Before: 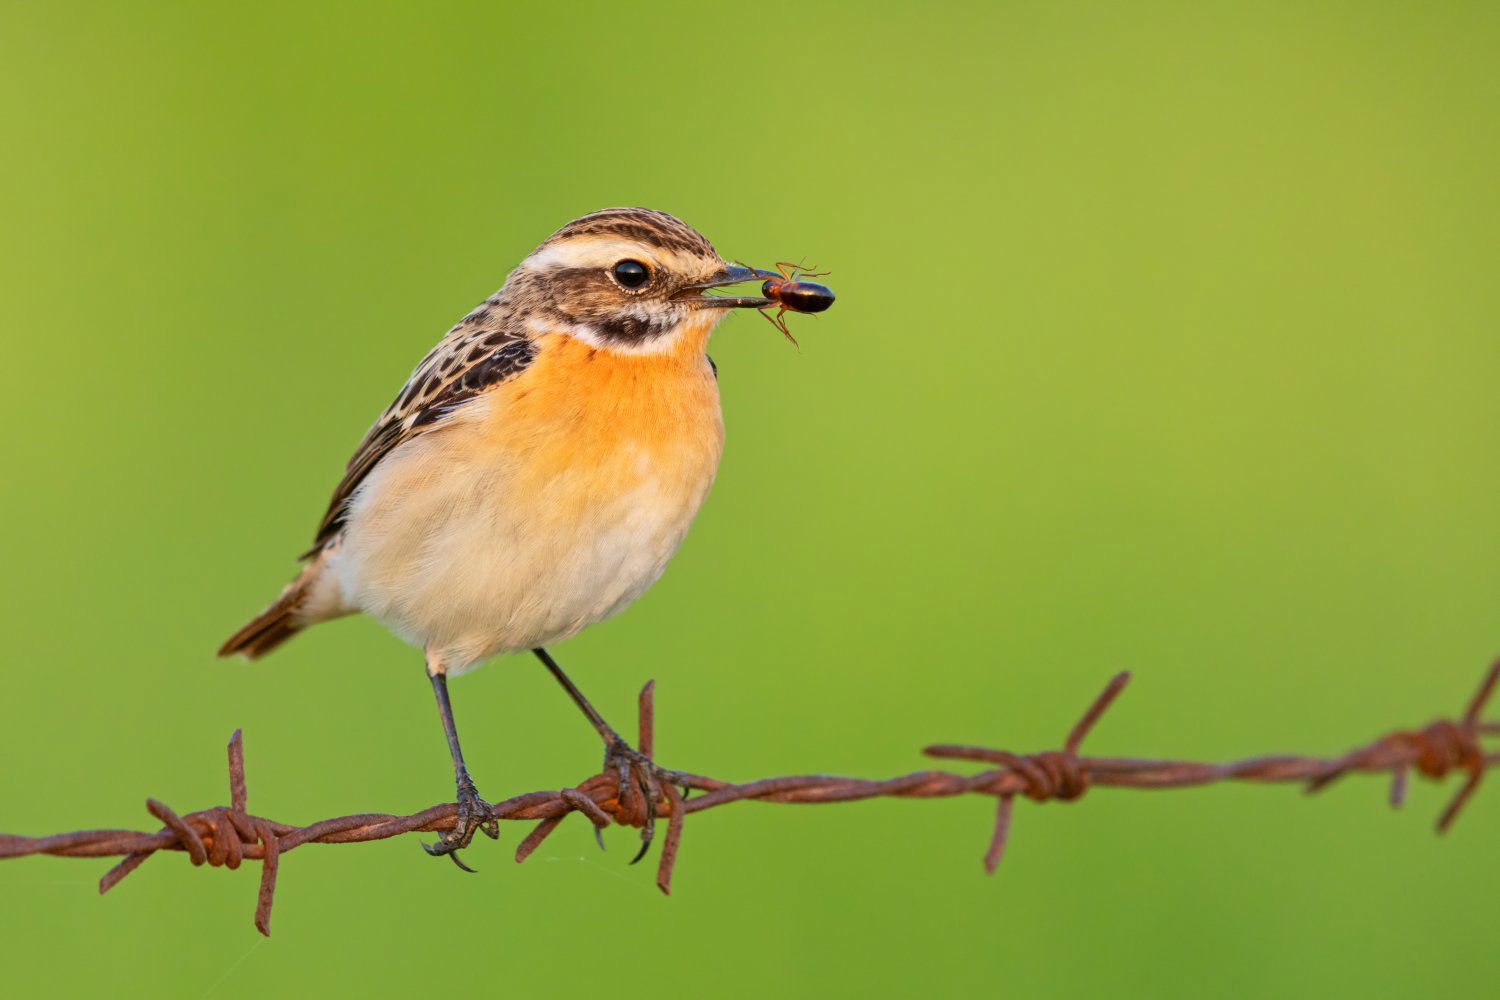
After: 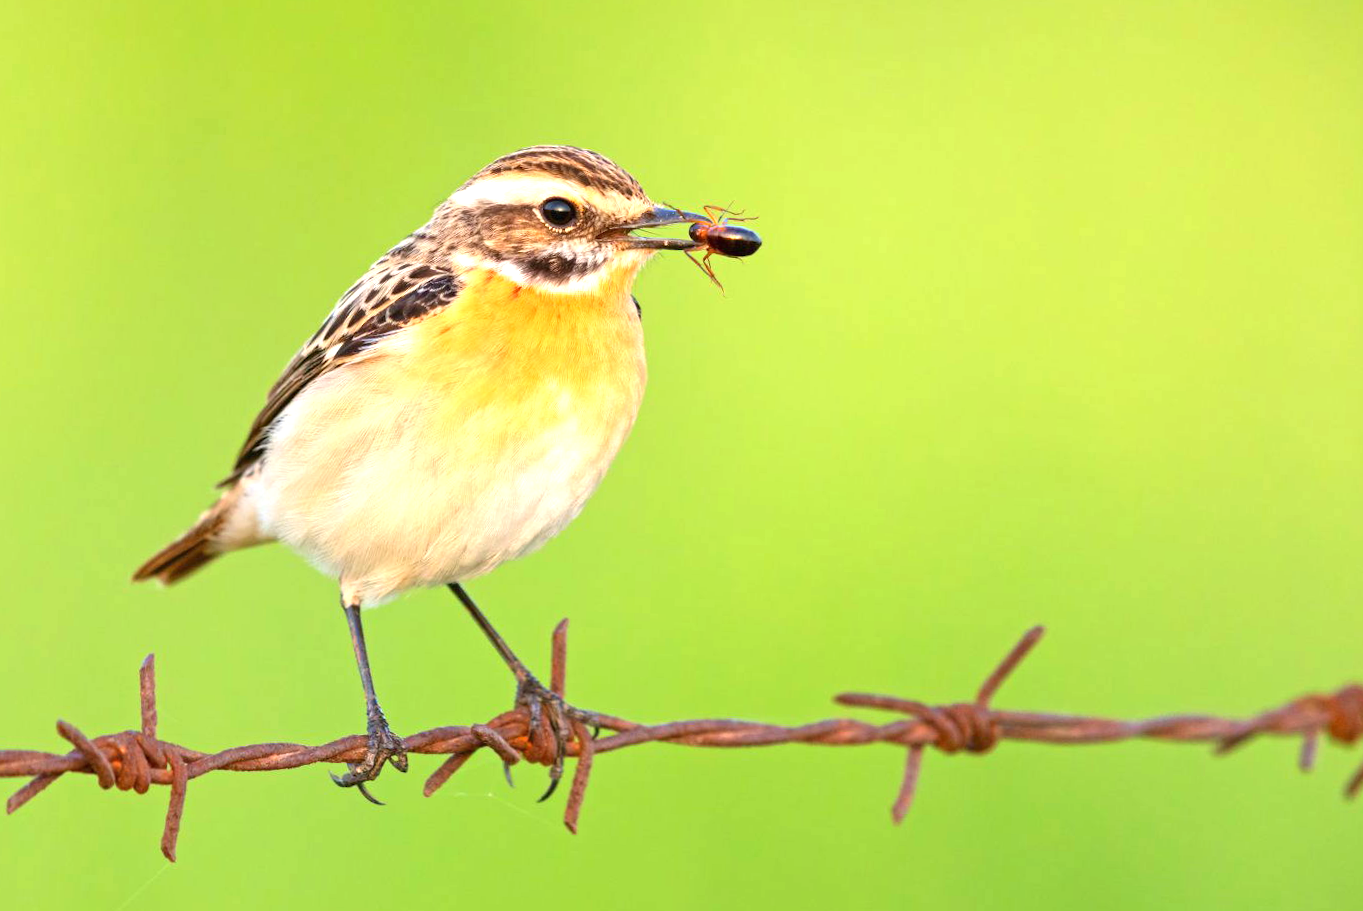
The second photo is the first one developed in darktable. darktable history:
exposure: black level correction 0, exposure 1 EV, compensate highlight preservation false
crop and rotate: angle -1.92°, left 3.129%, top 3.608%, right 1.474%, bottom 0.765%
